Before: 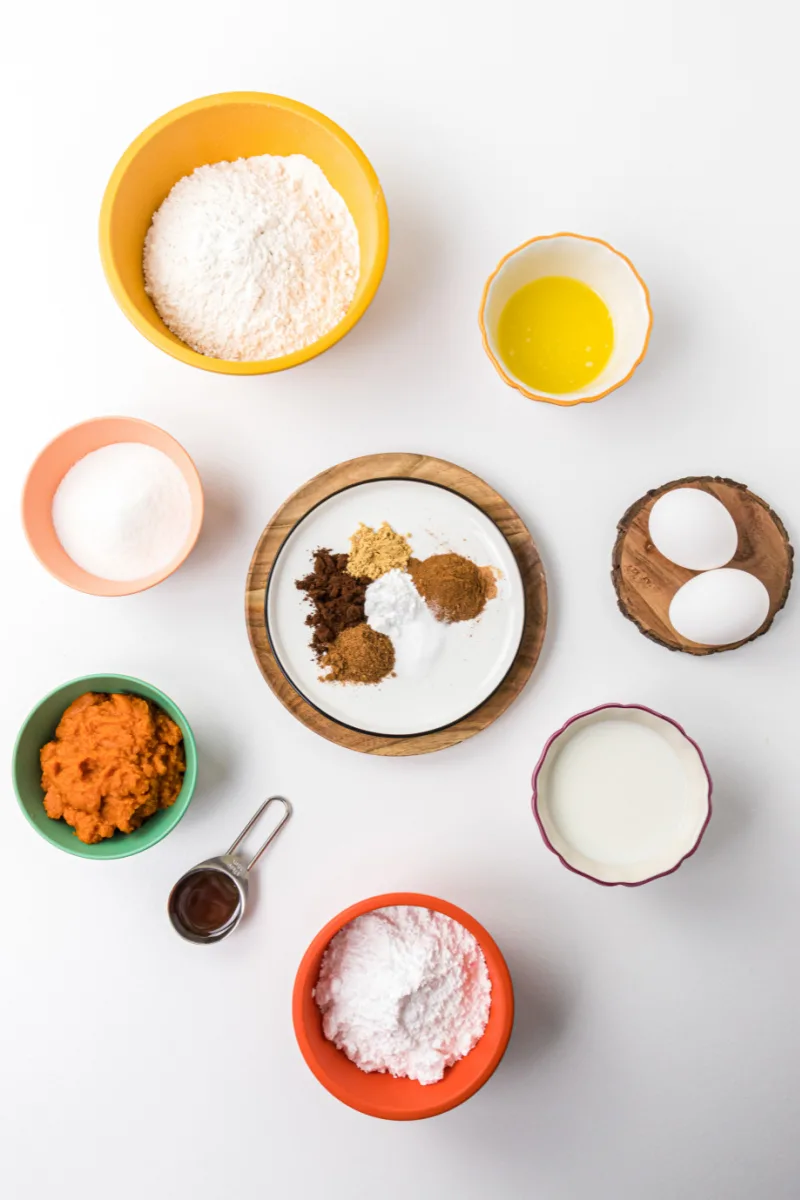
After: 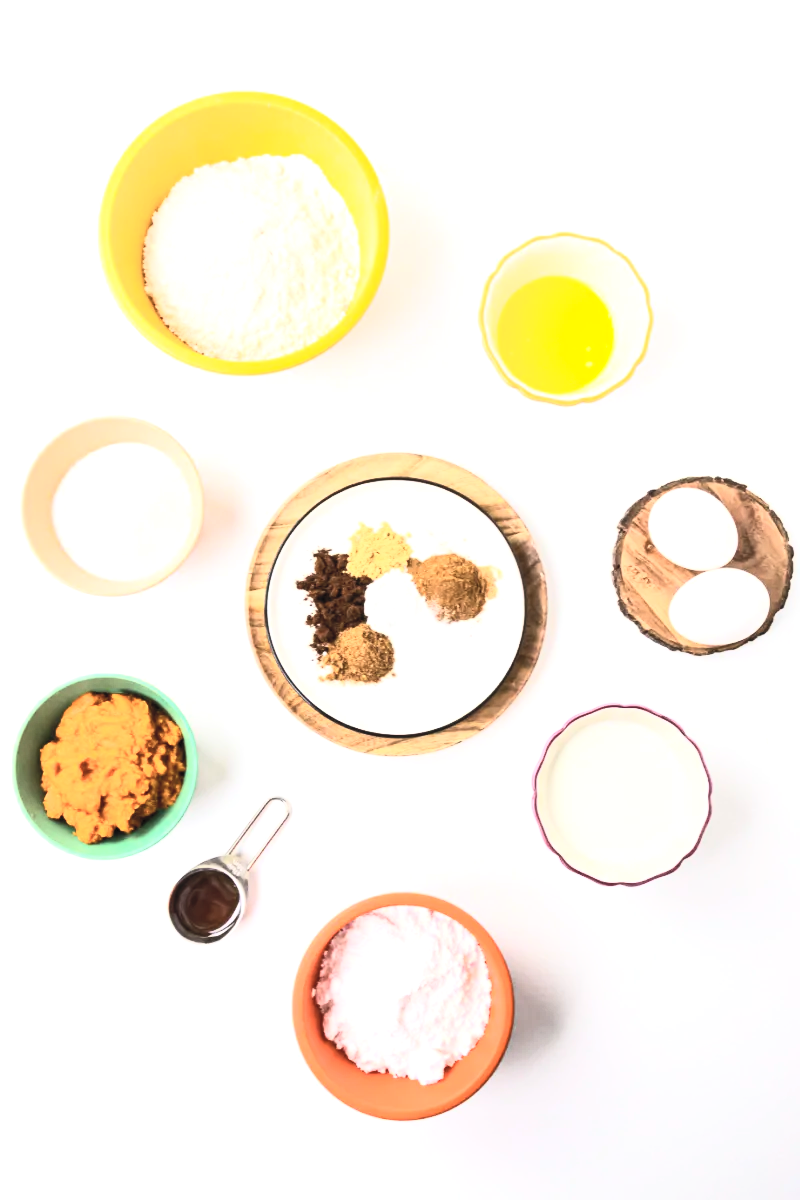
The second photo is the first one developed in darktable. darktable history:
contrast brightness saturation: contrast 0.39, brightness 0.53
tone equalizer: -8 EV -0.75 EV, -7 EV -0.7 EV, -6 EV -0.6 EV, -5 EV -0.4 EV, -3 EV 0.4 EV, -2 EV 0.6 EV, -1 EV 0.7 EV, +0 EV 0.75 EV, edges refinement/feathering 500, mask exposure compensation -1.57 EV, preserve details no
